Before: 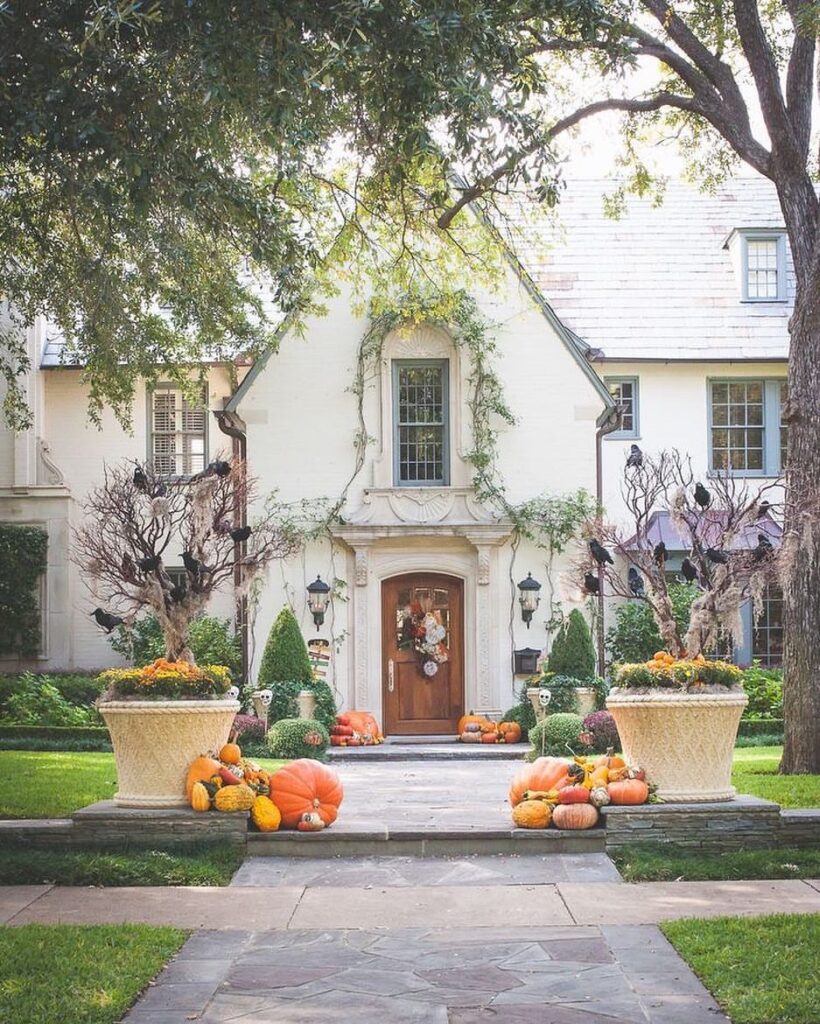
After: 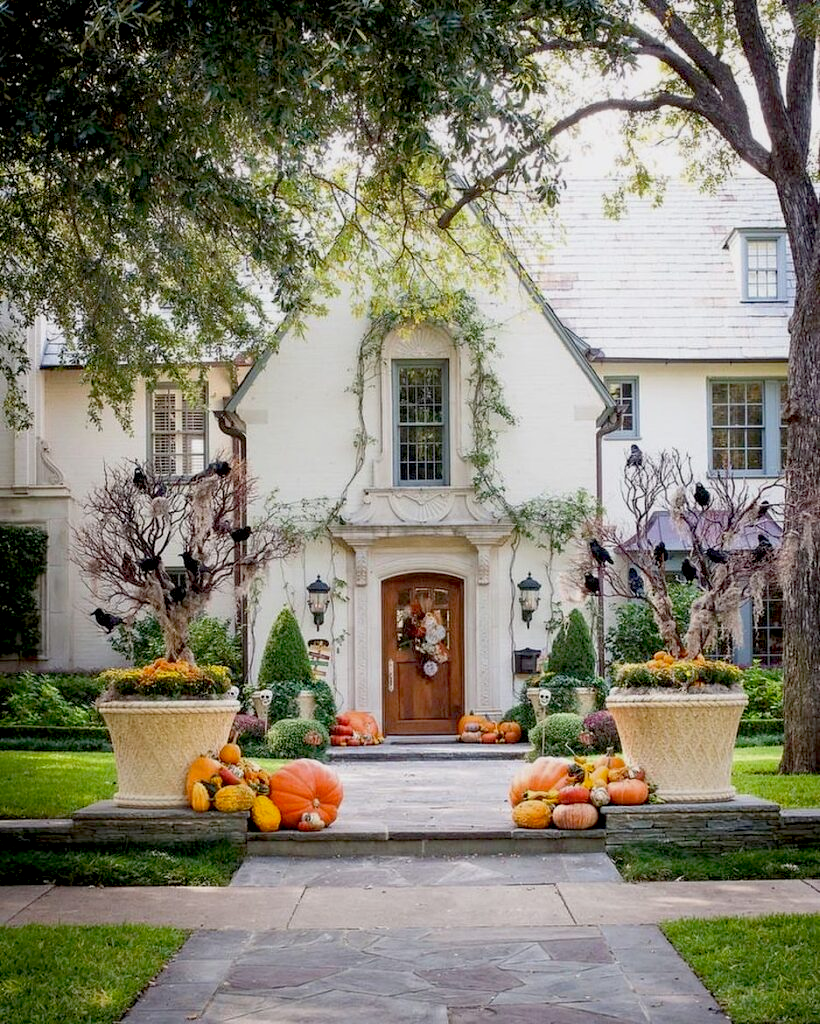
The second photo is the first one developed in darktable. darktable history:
tone equalizer: luminance estimator HSV value / RGB max
exposure: black level correction 0.044, exposure -0.231 EV, compensate highlight preservation false
